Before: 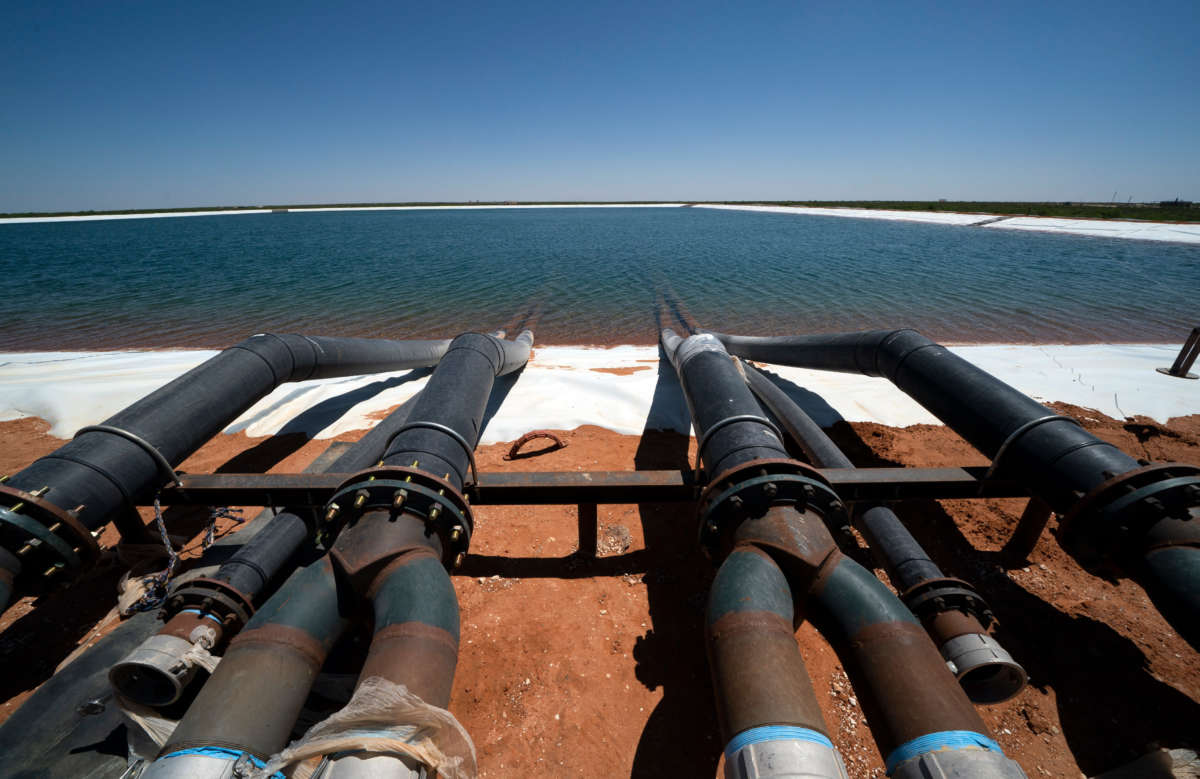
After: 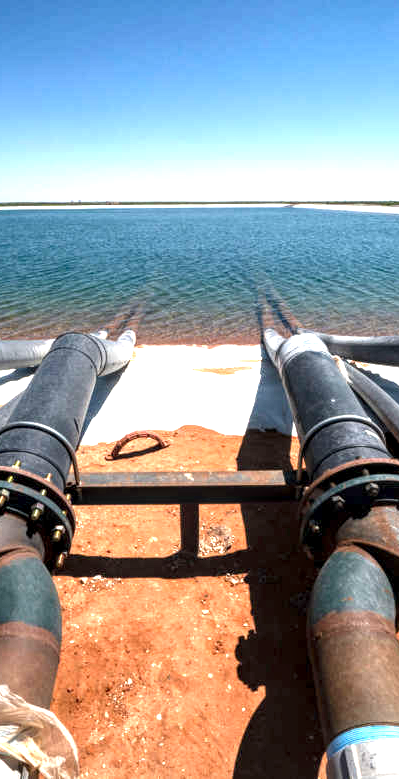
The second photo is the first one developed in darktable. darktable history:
crop: left 33.169%, right 33.554%
exposure: black level correction 0, exposure 1.382 EV, compensate highlight preservation false
local contrast: detail 150%
